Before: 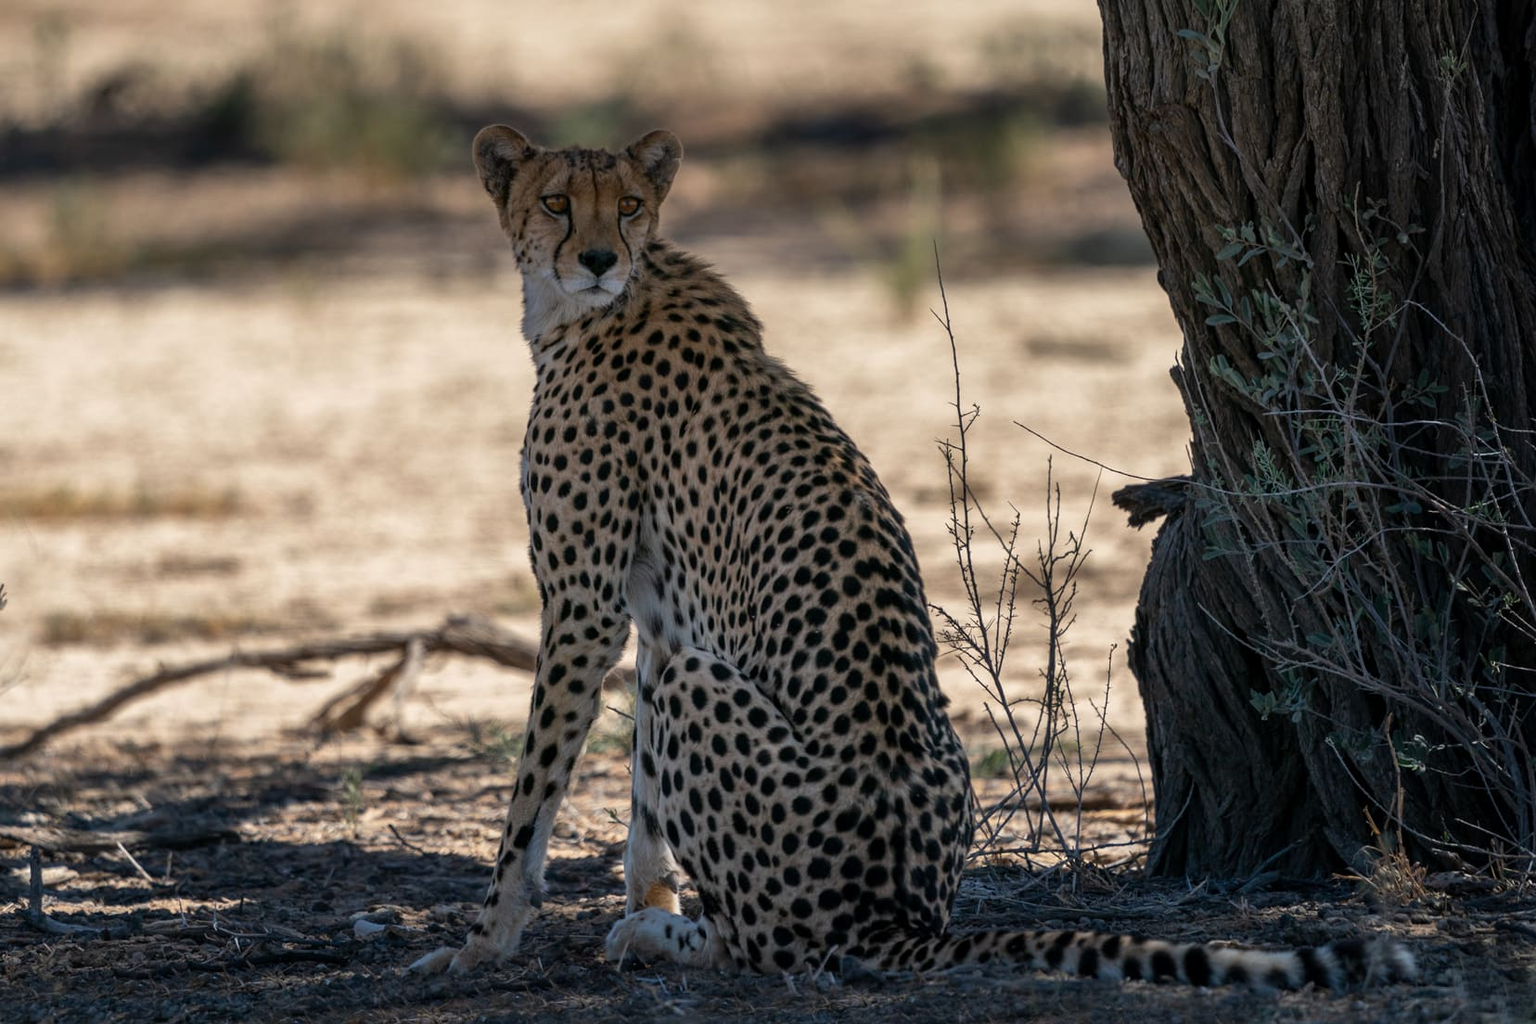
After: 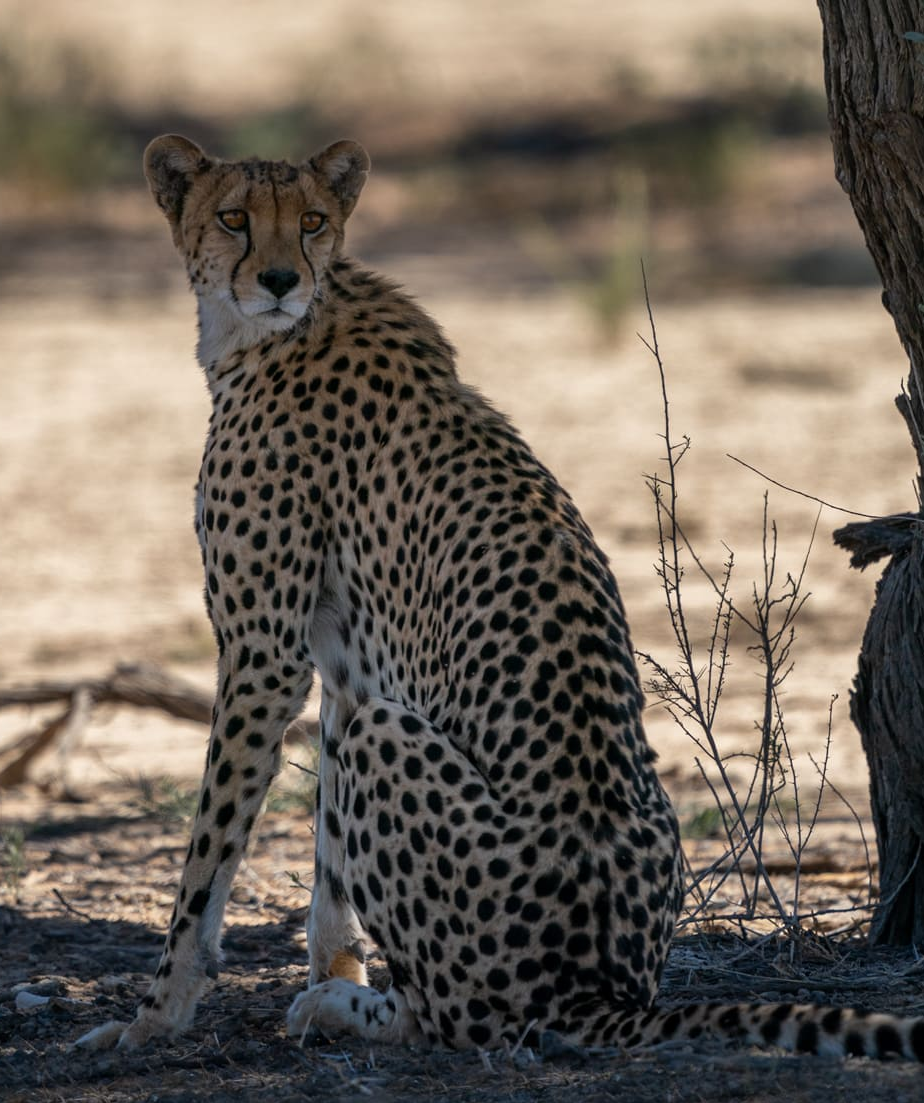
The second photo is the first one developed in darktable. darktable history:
crop: left 22.129%, right 22.065%
